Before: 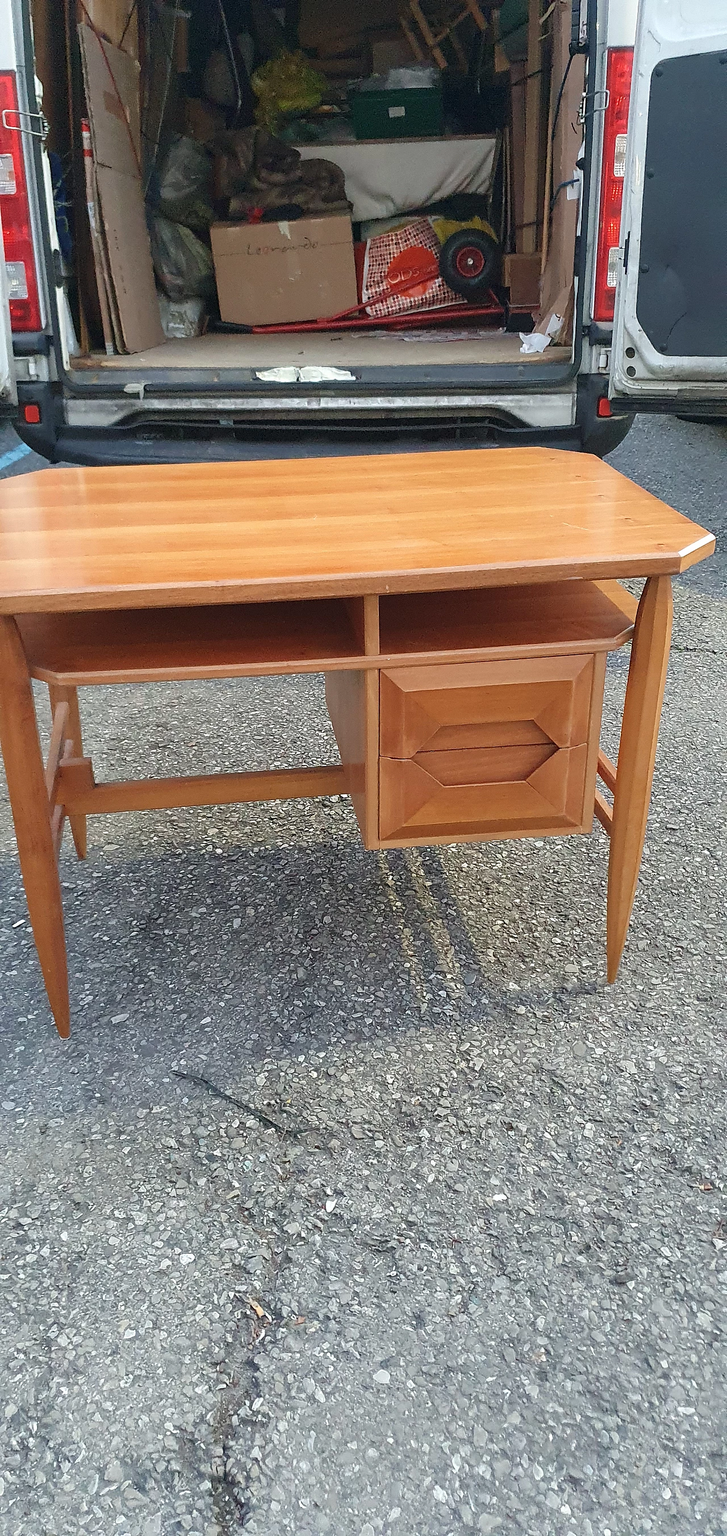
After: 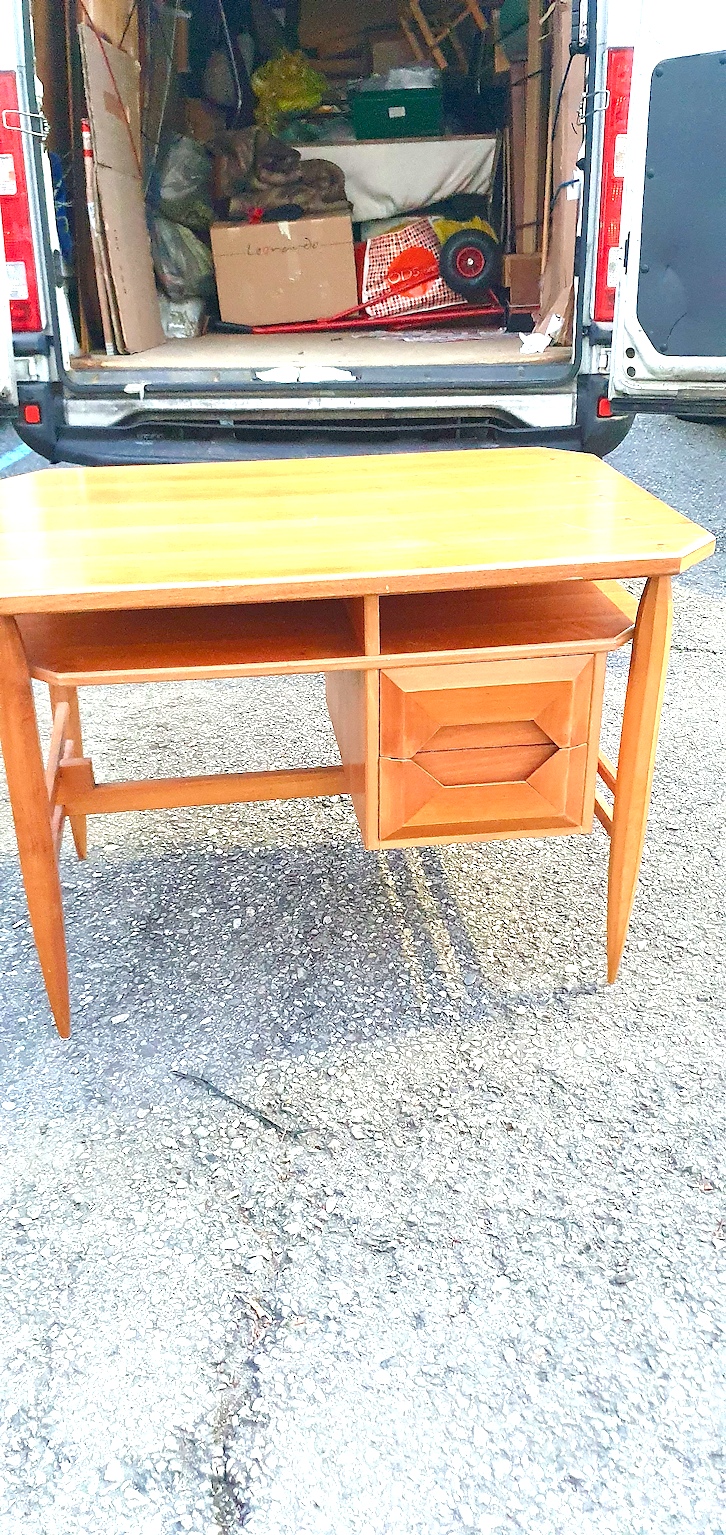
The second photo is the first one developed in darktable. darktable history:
exposure: black level correction 0, exposure 1.451 EV, compensate exposure bias true, compensate highlight preservation false
color balance rgb: power › hue 309.44°, global offset › luminance -0.372%, perceptual saturation grading › global saturation 20%, perceptual saturation grading › highlights -24.75%, perceptual saturation grading › shadows 24.058%, global vibrance 19.491%
contrast equalizer: y [[0.439, 0.44, 0.442, 0.457, 0.493, 0.498], [0.5 ×6], [0.5 ×6], [0 ×6], [0 ×6]], mix 0.141
